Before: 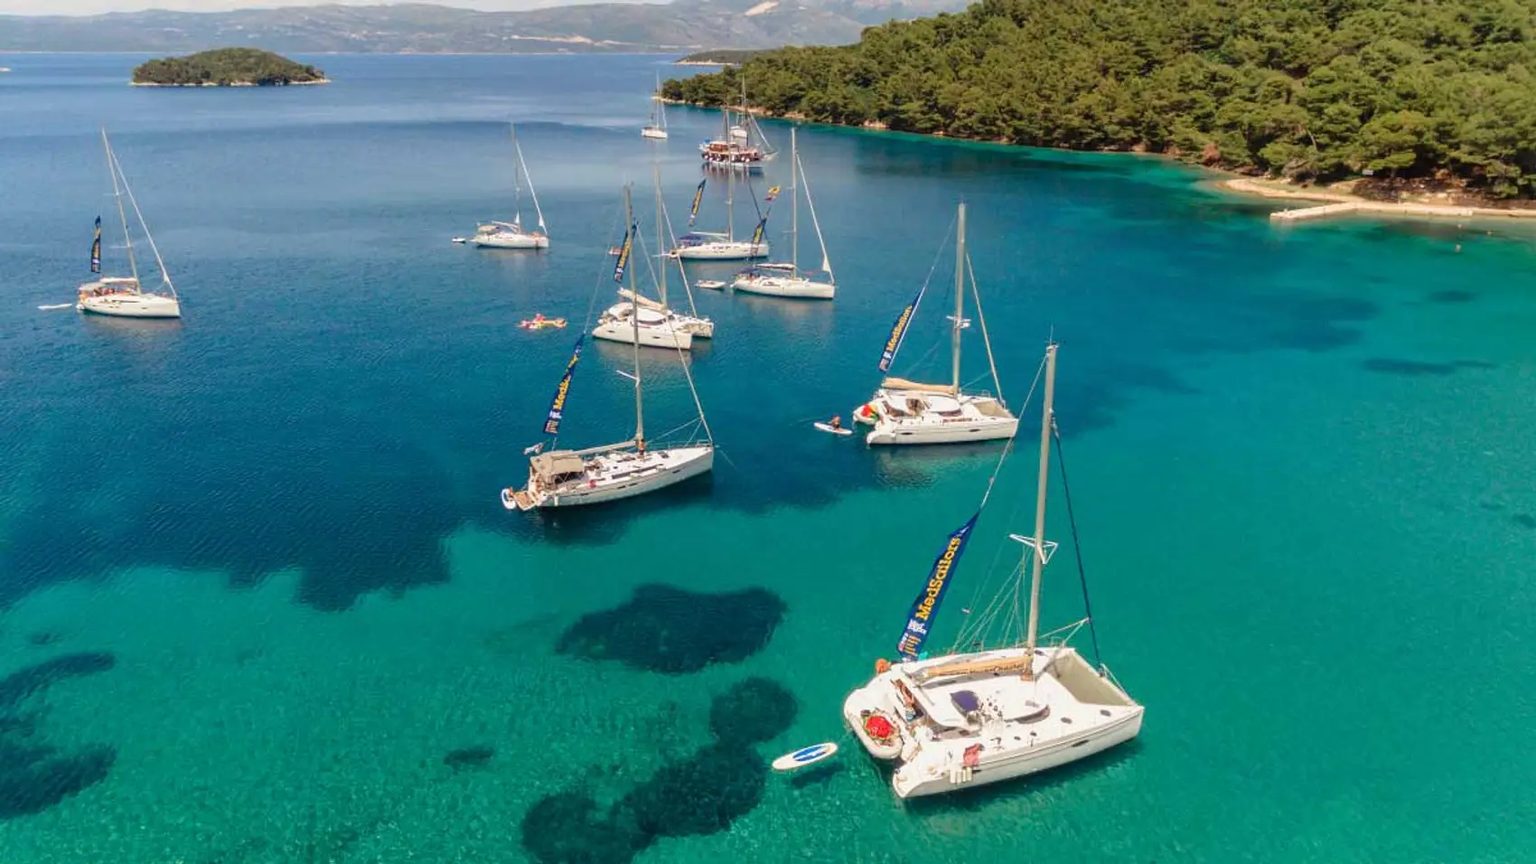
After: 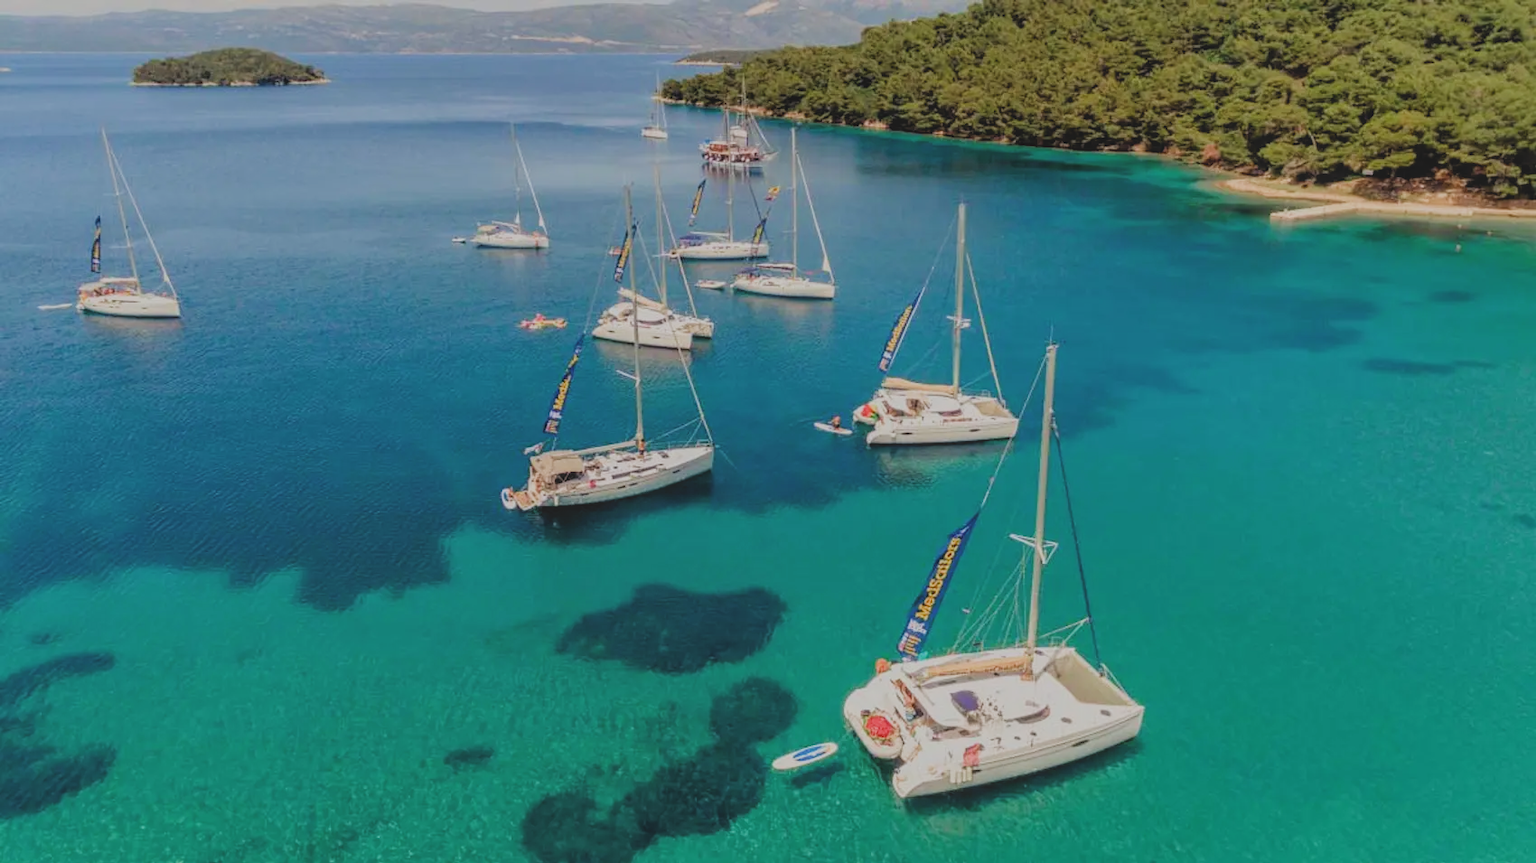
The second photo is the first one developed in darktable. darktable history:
contrast brightness saturation: contrast -0.272
filmic rgb: black relative exposure -7.65 EV, white relative exposure 4.56 EV, hardness 3.61, color science v4 (2020)
local contrast: on, module defaults
